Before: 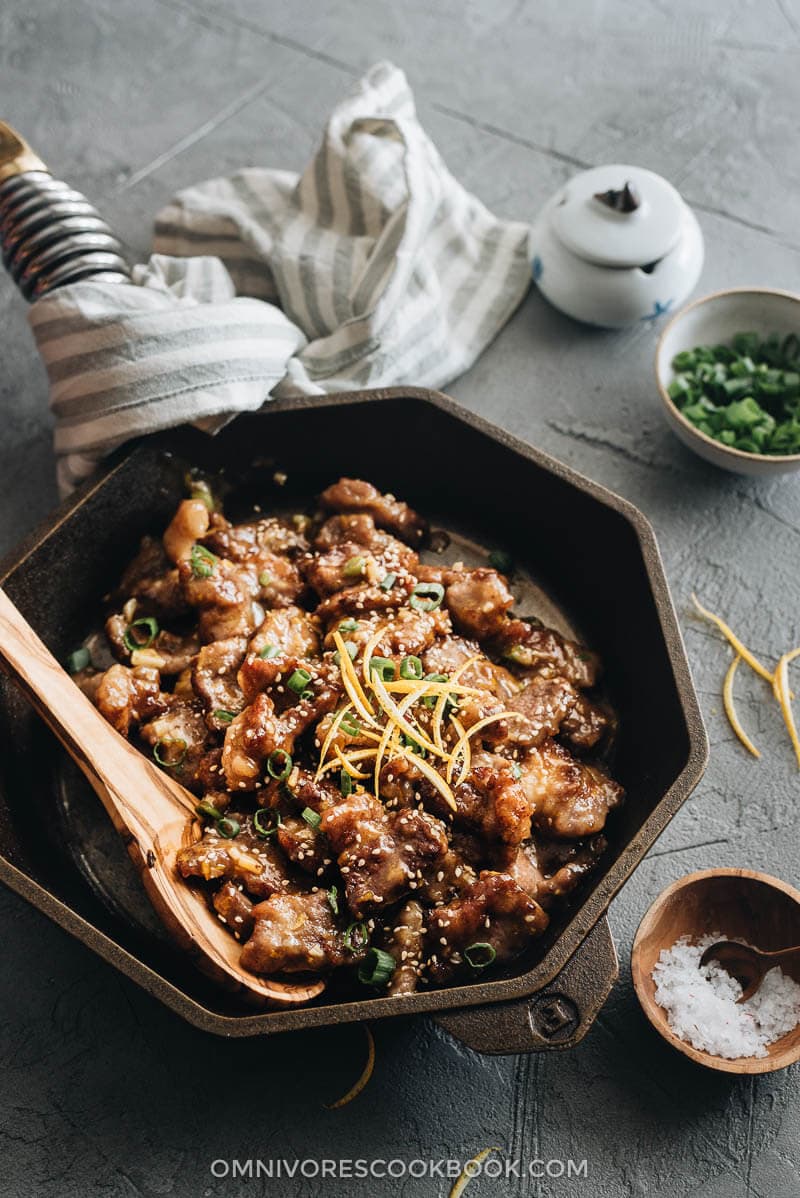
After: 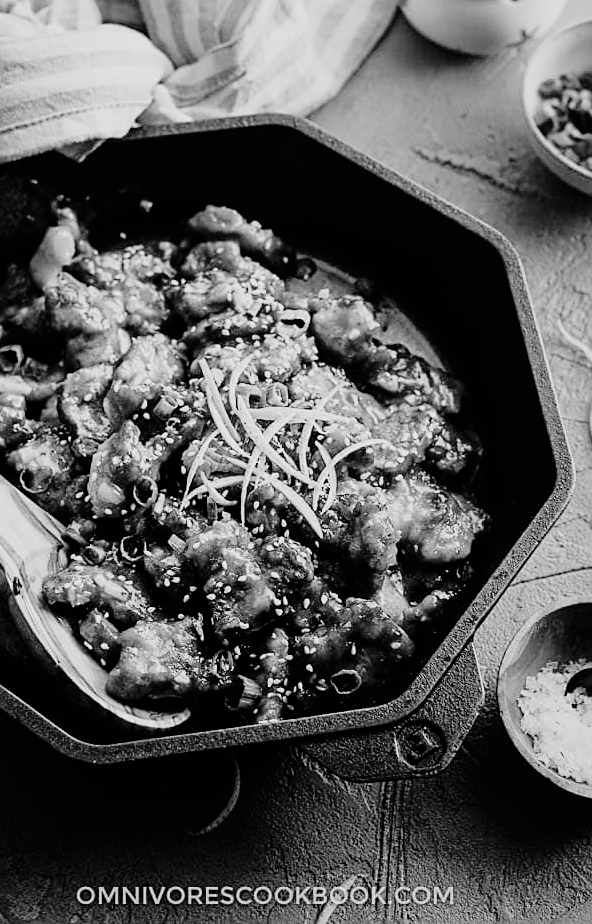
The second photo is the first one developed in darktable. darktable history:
filmic rgb: black relative exposure -7.48 EV, white relative exposure 4.83 EV, hardness 3.4, color science v6 (2022)
exposure: exposure 0.657 EV, compensate highlight preservation false
white balance: red 0.978, blue 0.999
sharpen: on, module defaults
monochrome: a -3.63, b -0.465
fill light: exposure -2 EV, width 8.6
crop: left 16.871%, top 22.857%, right 9.116%
